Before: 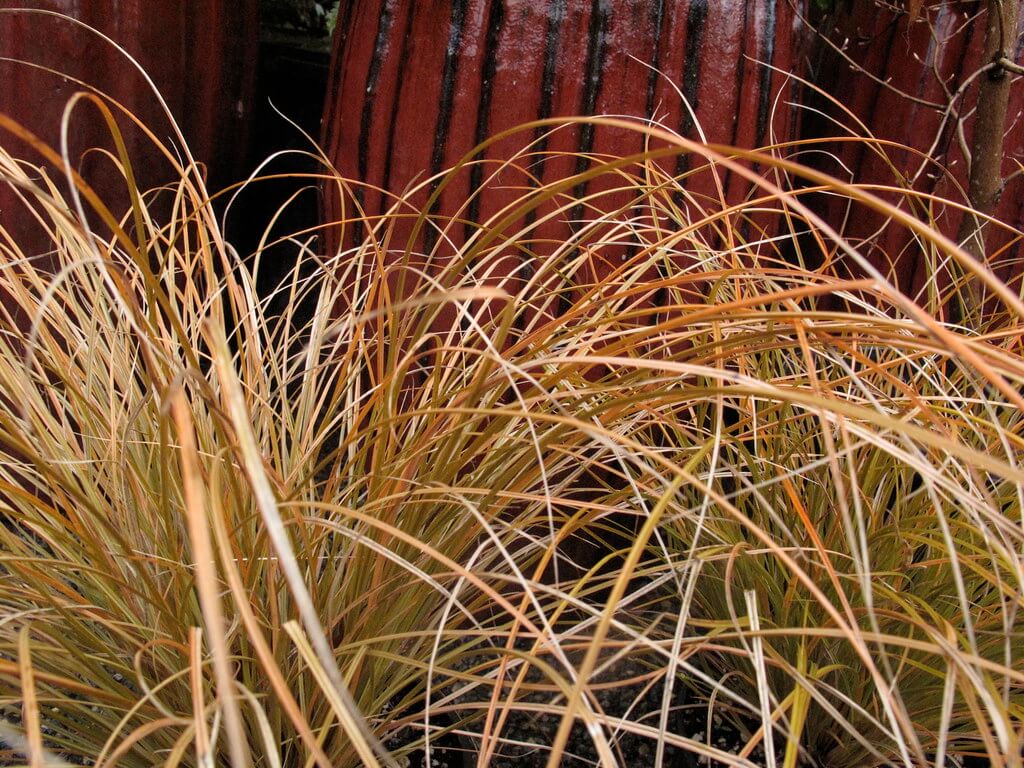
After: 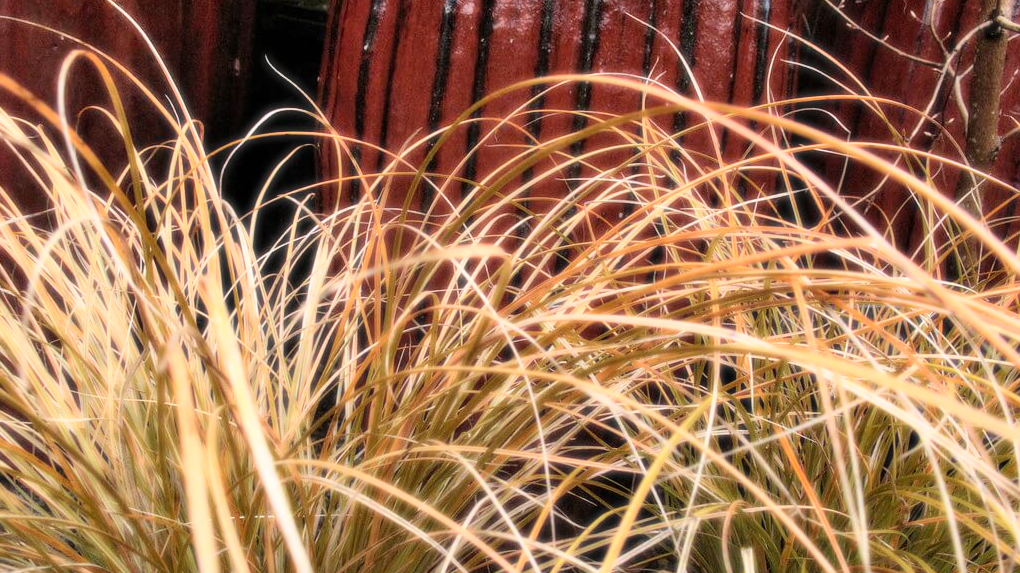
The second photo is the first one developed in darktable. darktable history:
shadows and highlights: low approximation 0.01, soften with gaussian
bloom: size 0%, threshold 54.82%, strength 8.31%
crop: left 0.387%, top 5.469%, bottom 19.809%
